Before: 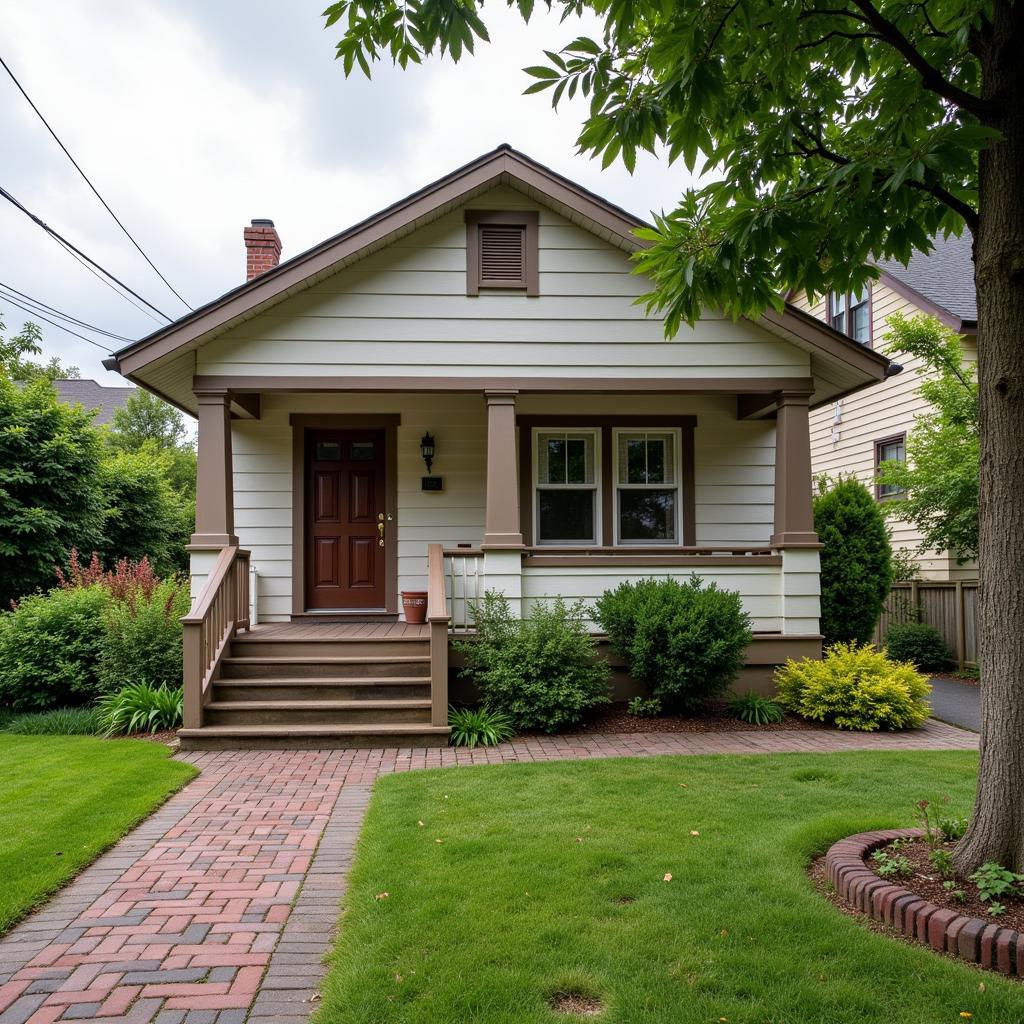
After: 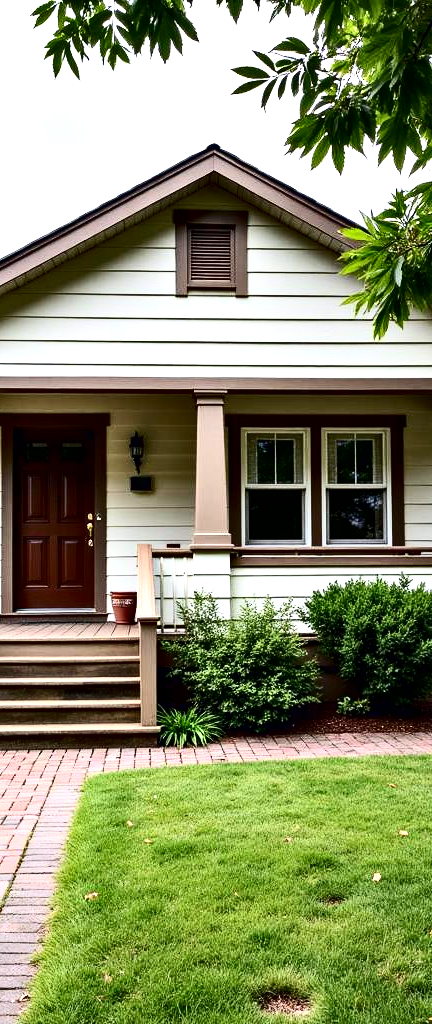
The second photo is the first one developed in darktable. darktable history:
contrast brightness saturation: contrast 0.278
exposure: black level correction 0, exposure 0.699 EV, compensate exposure bias true, compensate highlight preservation false
crop: left 28.487%, right 29.275%
contrast equalizer: y [[0.6 ×6], [0.55 ×6], [0 ×6], [0 ×6], [0 ×6]]
